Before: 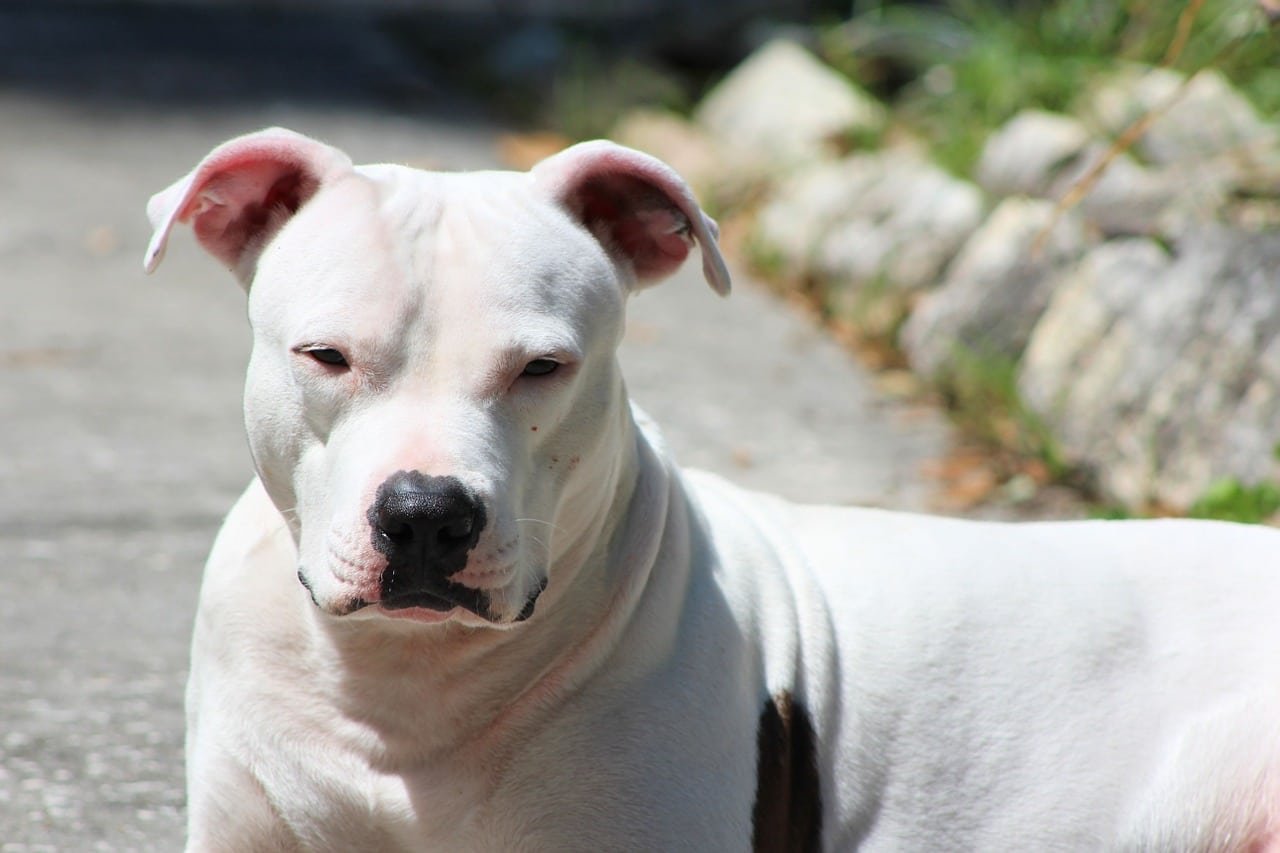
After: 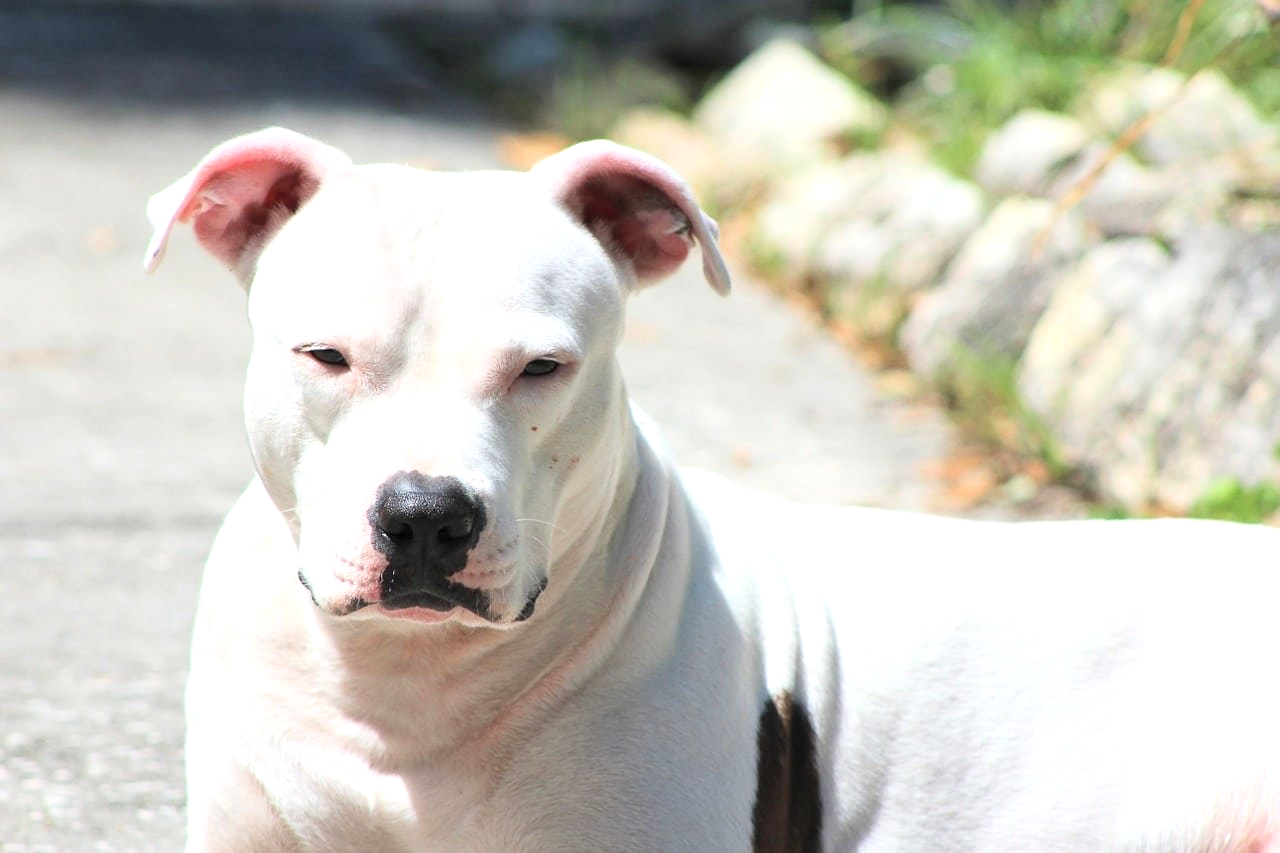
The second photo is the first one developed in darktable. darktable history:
exposure: black level correction 0.001, exposure 0.5 EV, compensate exposure bias true, compensate highlight preservation false
contrast brightness saturation: contrast 0.14, brightness 0.21
